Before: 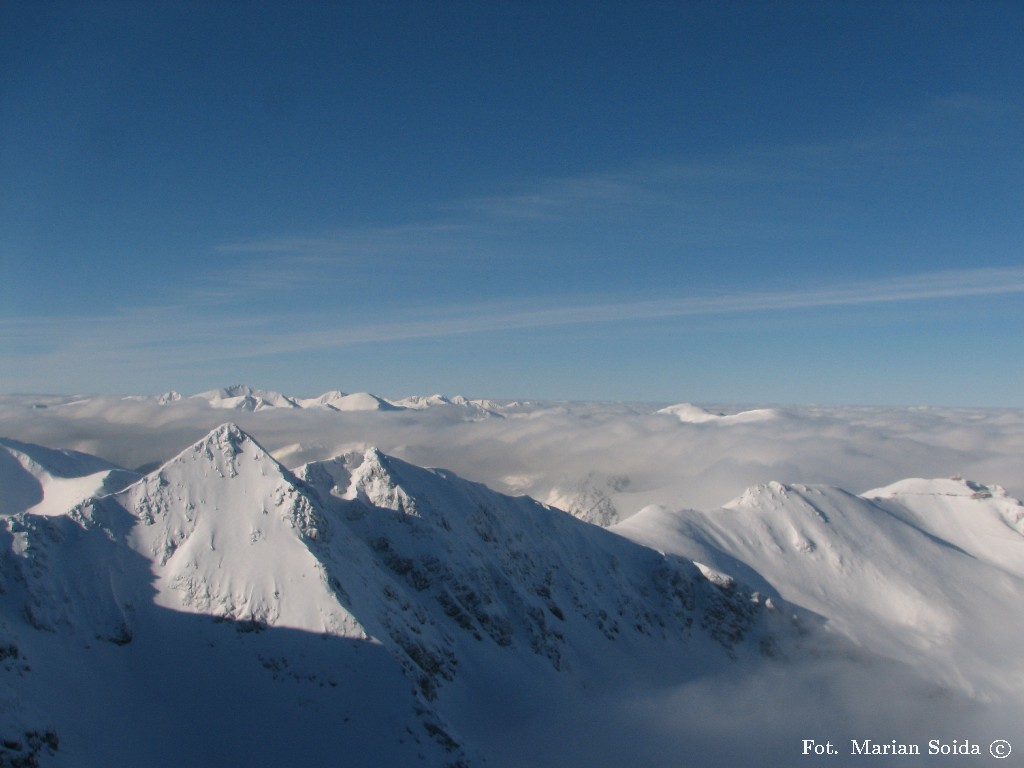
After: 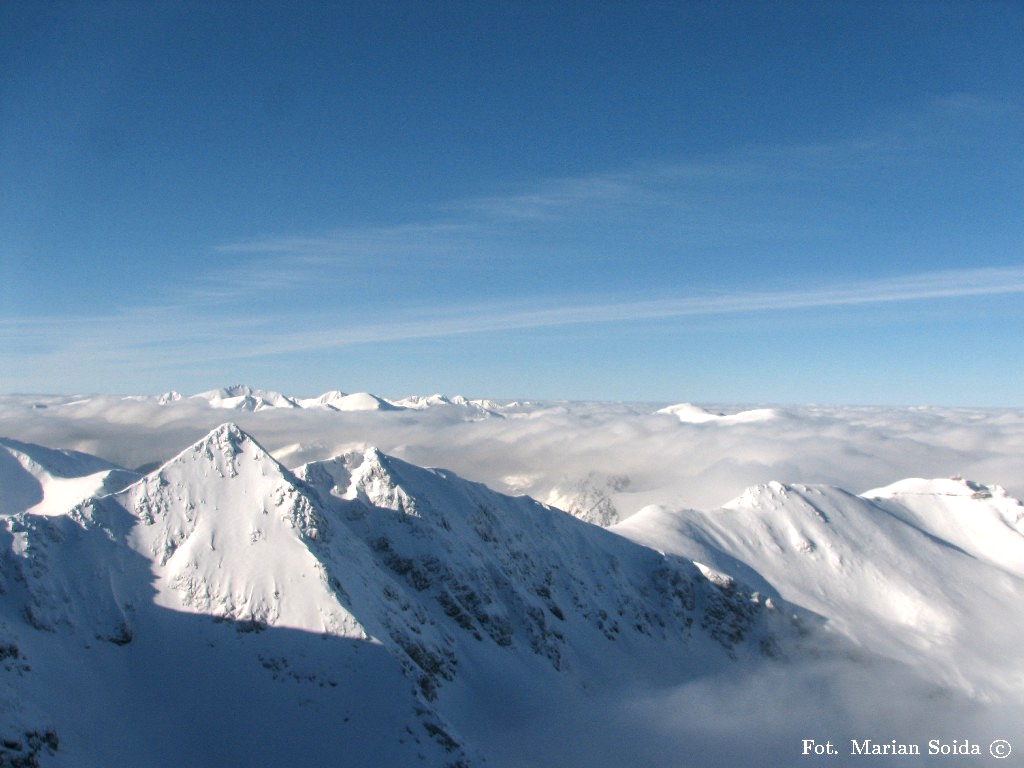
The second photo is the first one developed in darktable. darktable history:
exposure: black level correction 0, exposure 0.703 EV, compensate highlight preservation false
local contrast: on, module defaults
